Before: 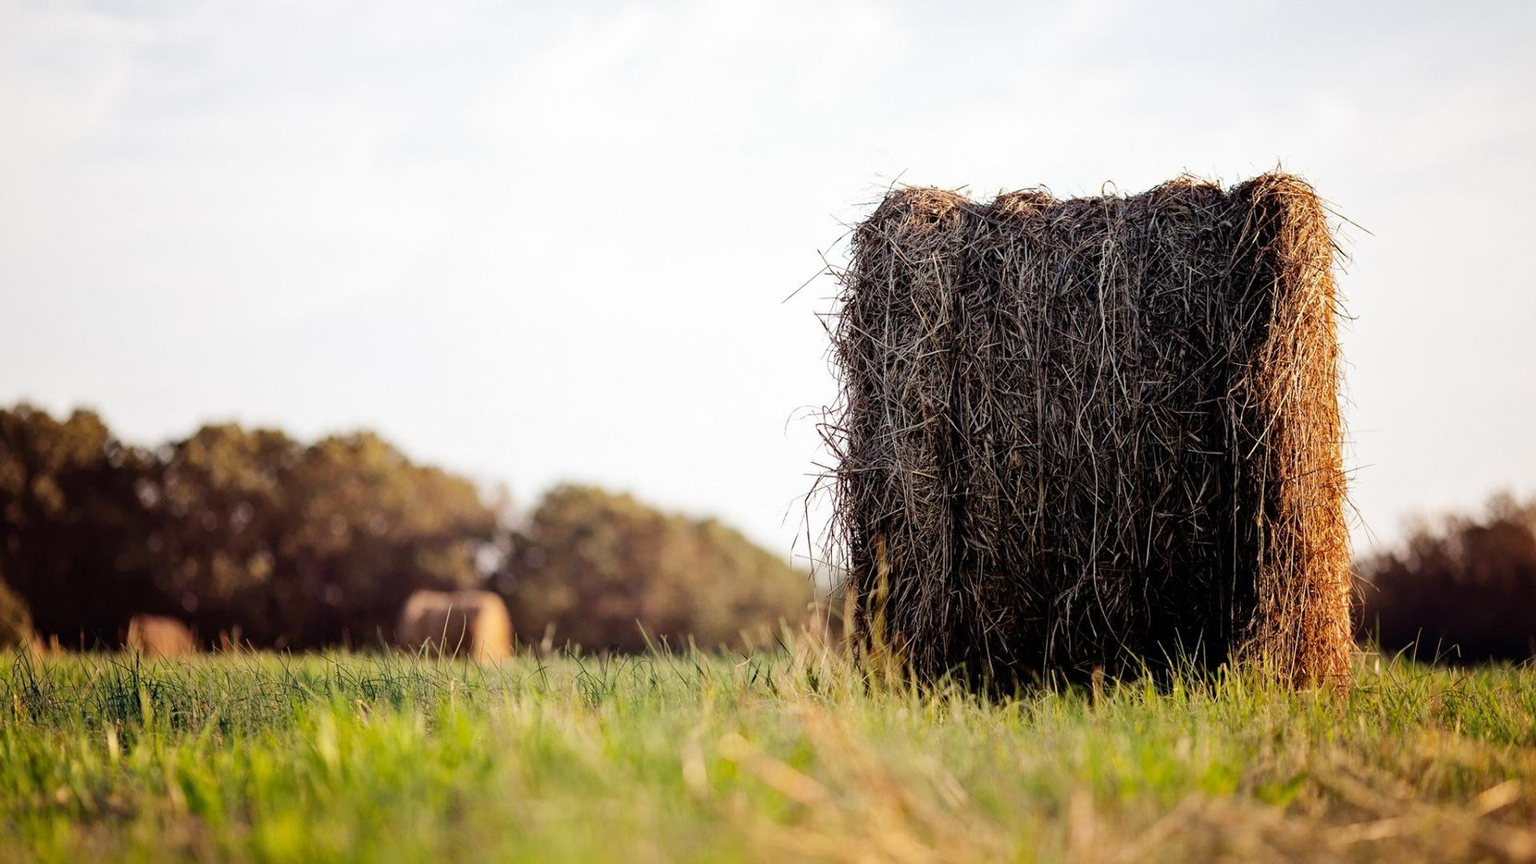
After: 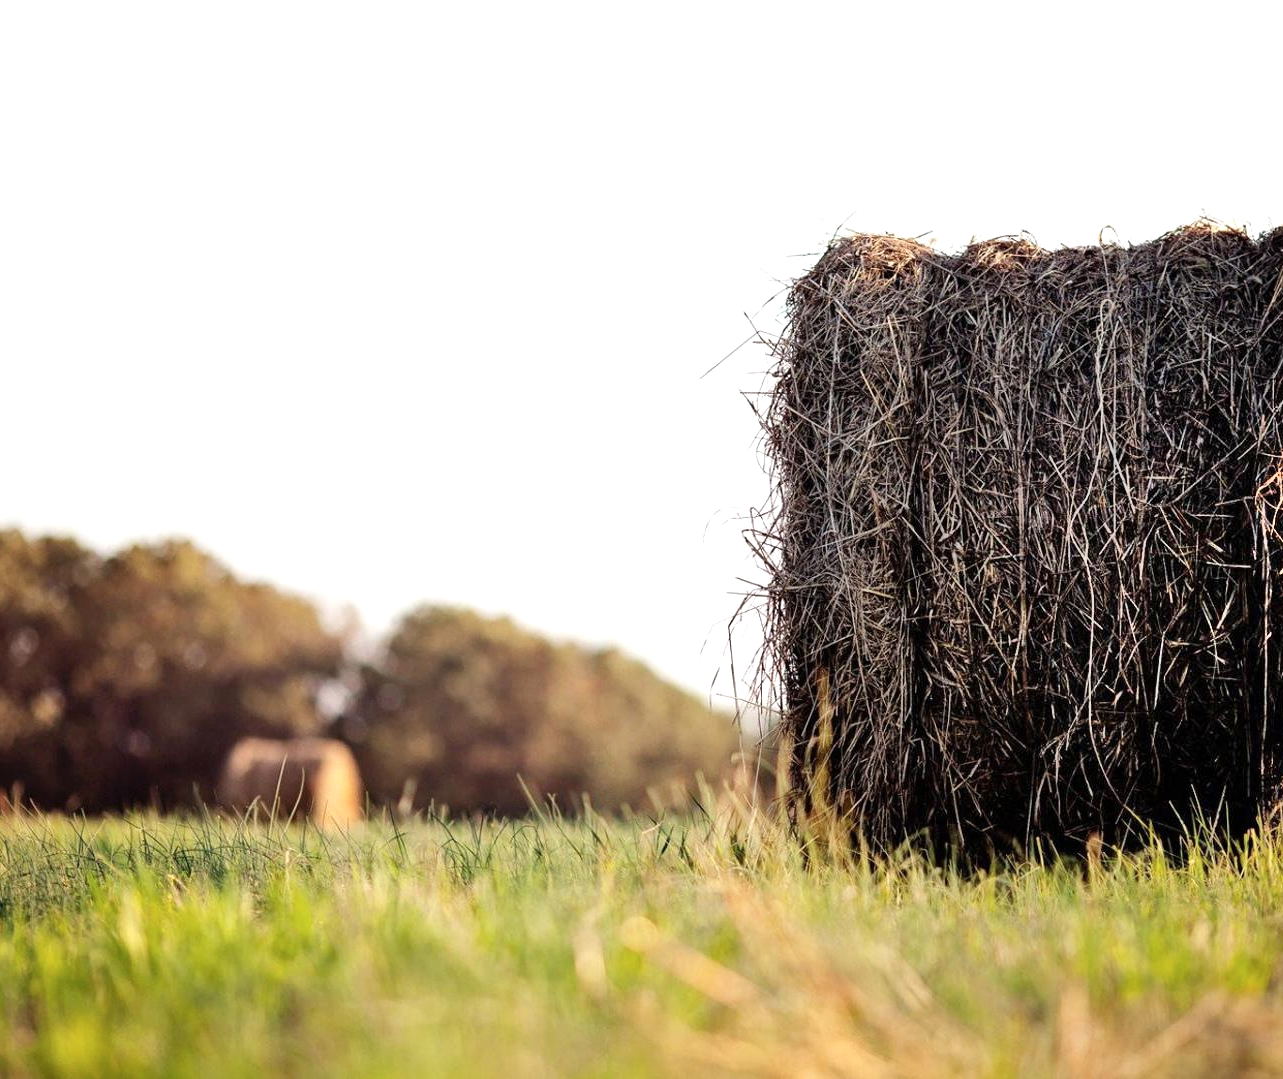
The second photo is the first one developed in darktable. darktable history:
shadows and highlights: radius 113.49, shadows 51.52, white point adjustment 8.99, highlights -4.31, soften with gaussian
crop and rotate: left 14.502%, right 18.671%
